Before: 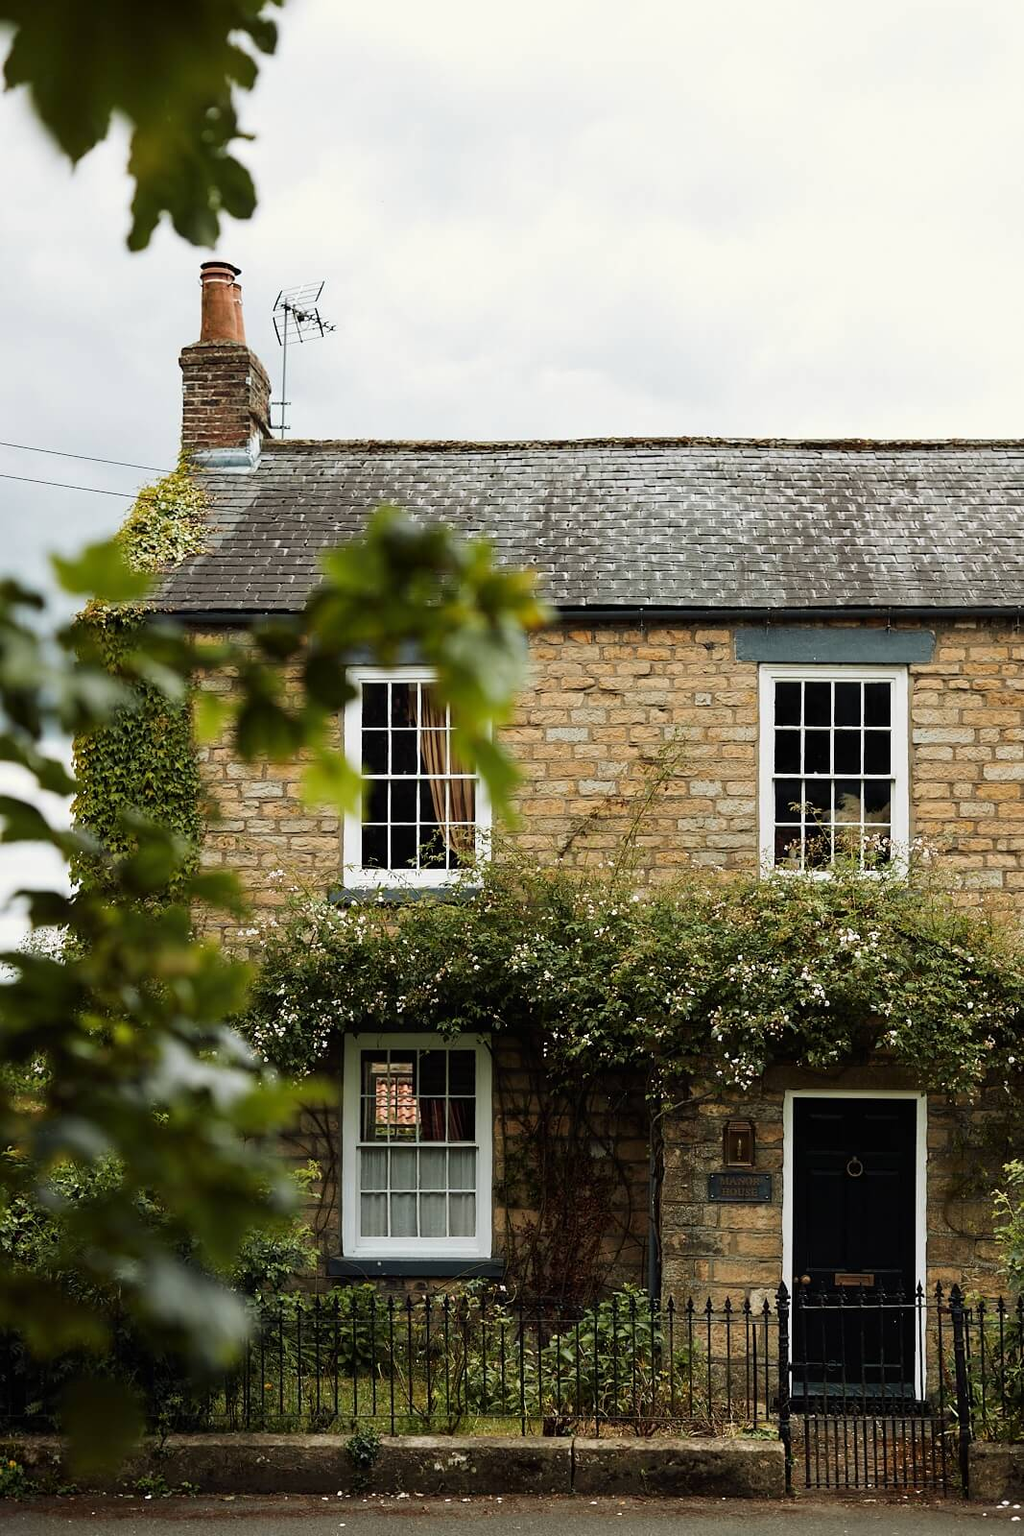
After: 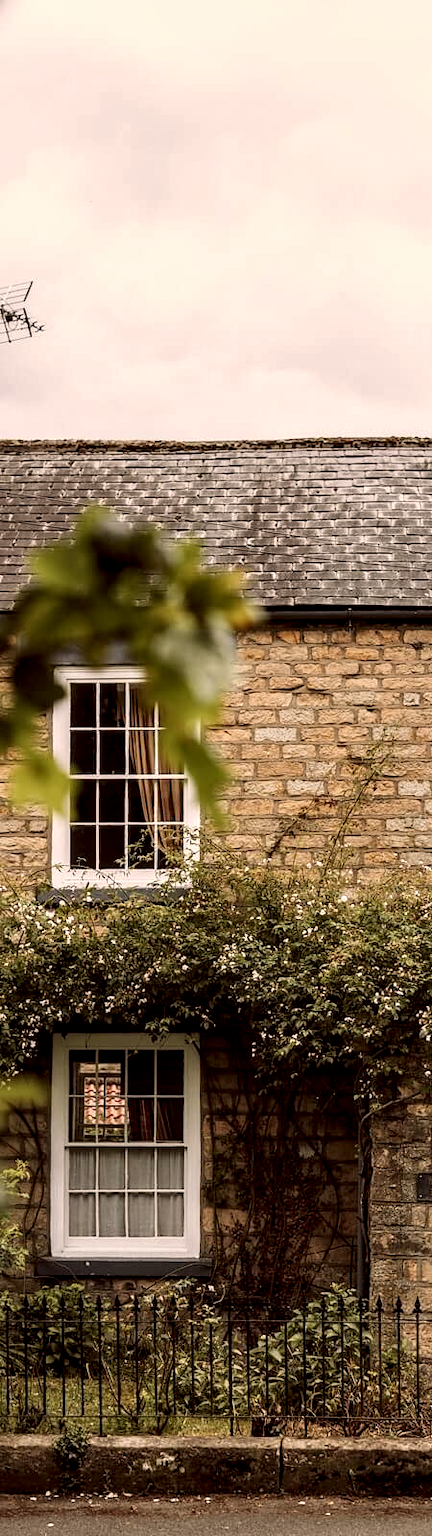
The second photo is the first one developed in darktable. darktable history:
color correction: highlights a* 10.21, highlights b* 9.79, shadows a* 8.61, shadows b* 7.88, saturation 0.8
crop: left 28.583%, right 29.231%
local contrast: detail 150%
